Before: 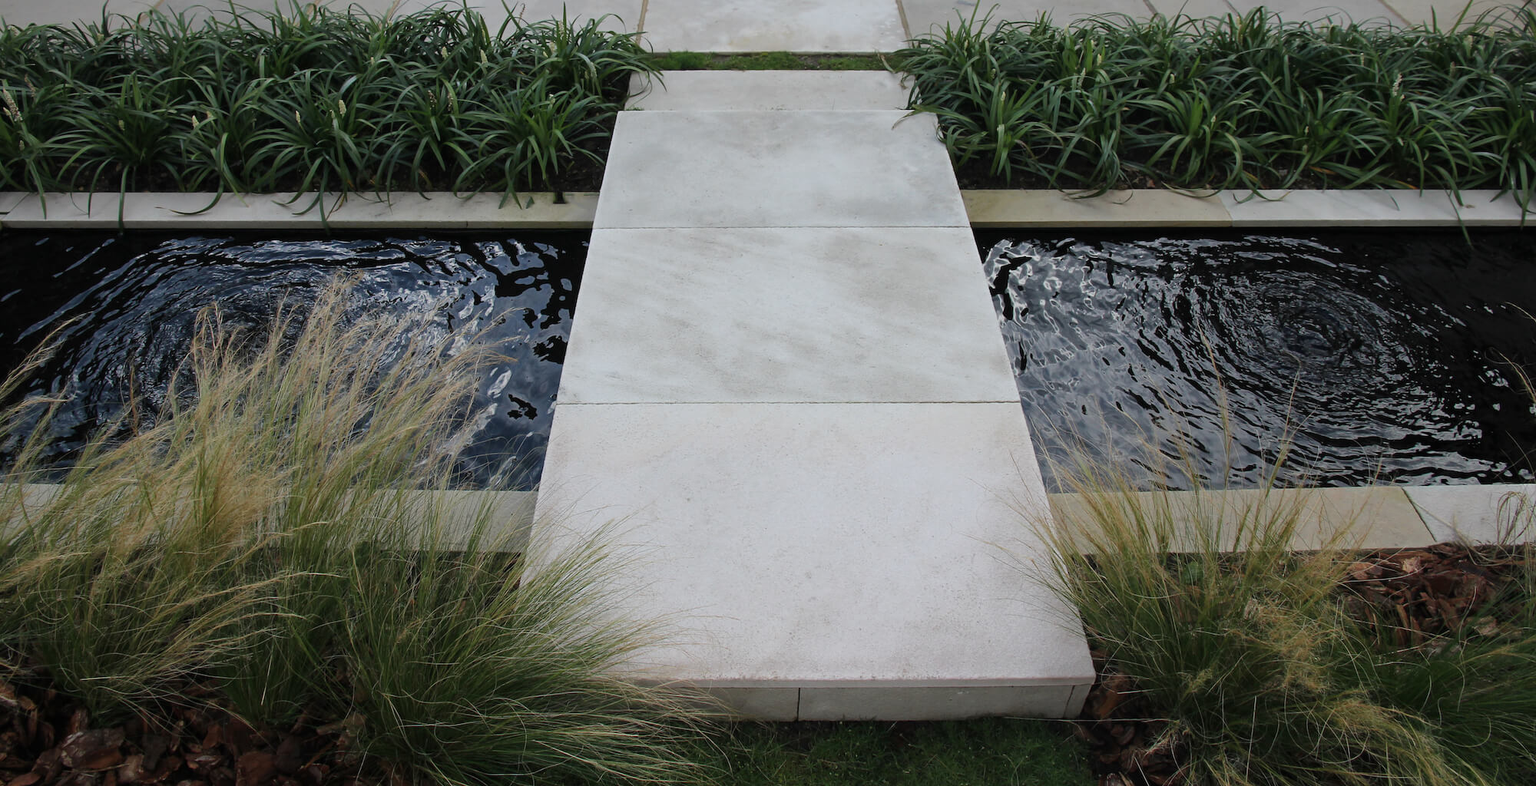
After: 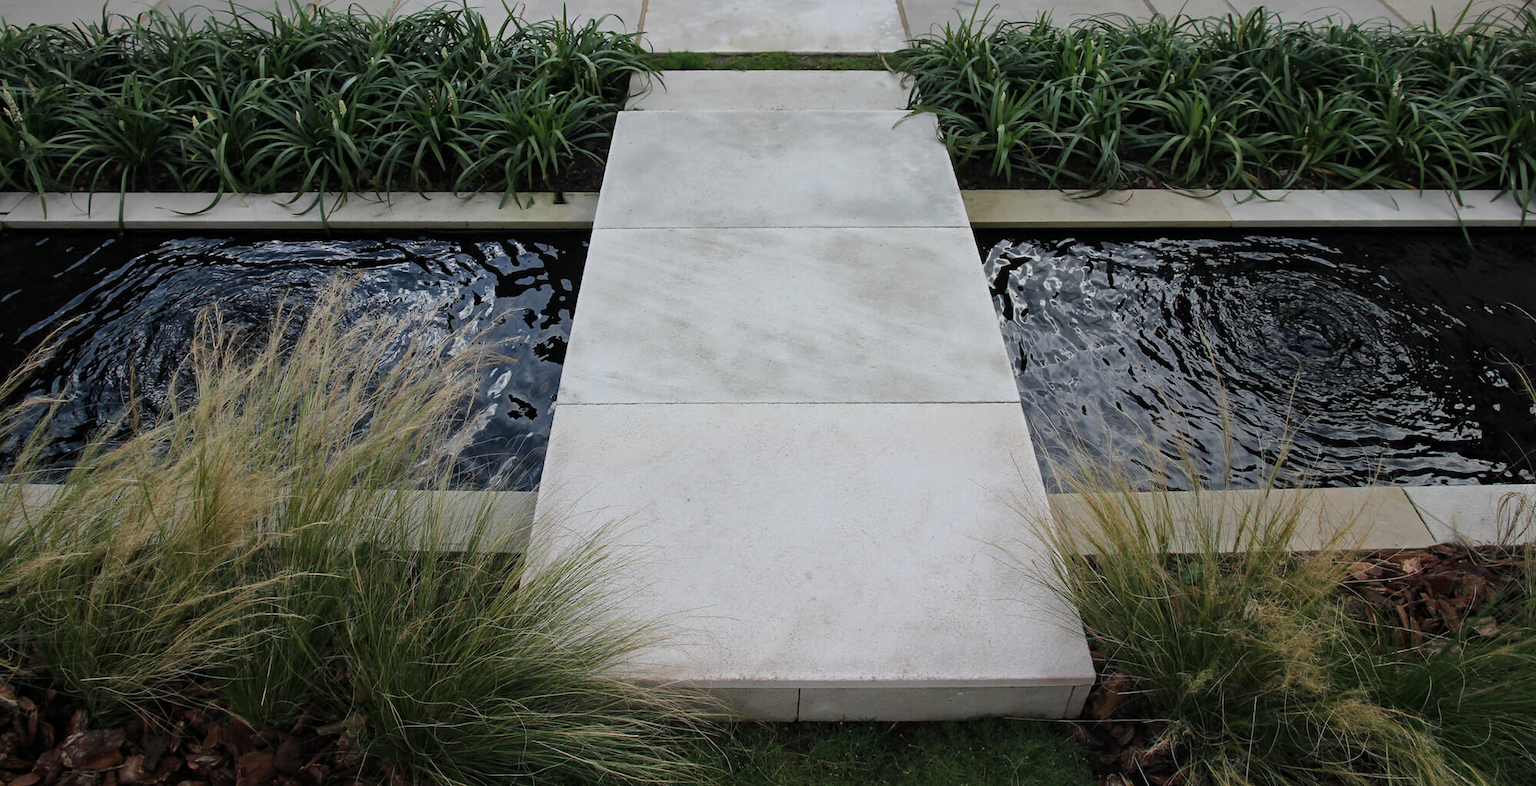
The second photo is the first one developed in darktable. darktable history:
local contrast: mode bilateral grid, contrast 28, coarseness 16, detail 115%, midtone range 0.2
